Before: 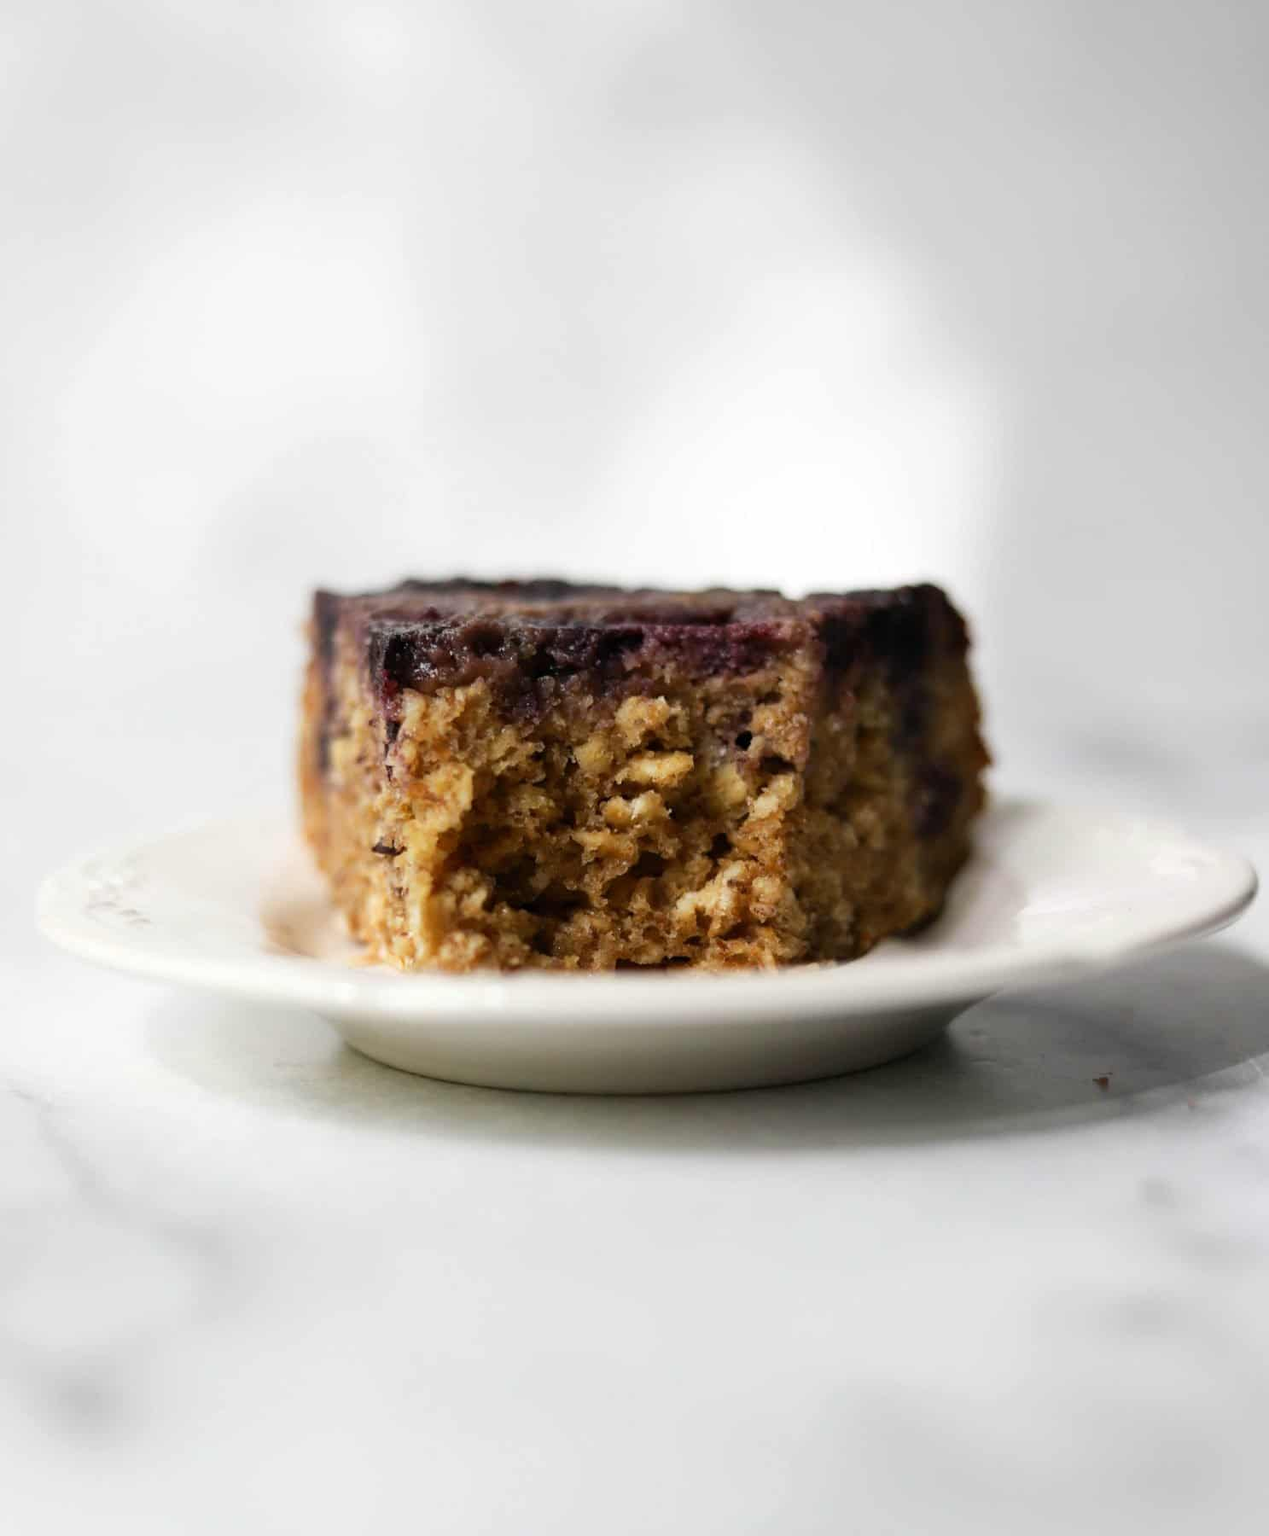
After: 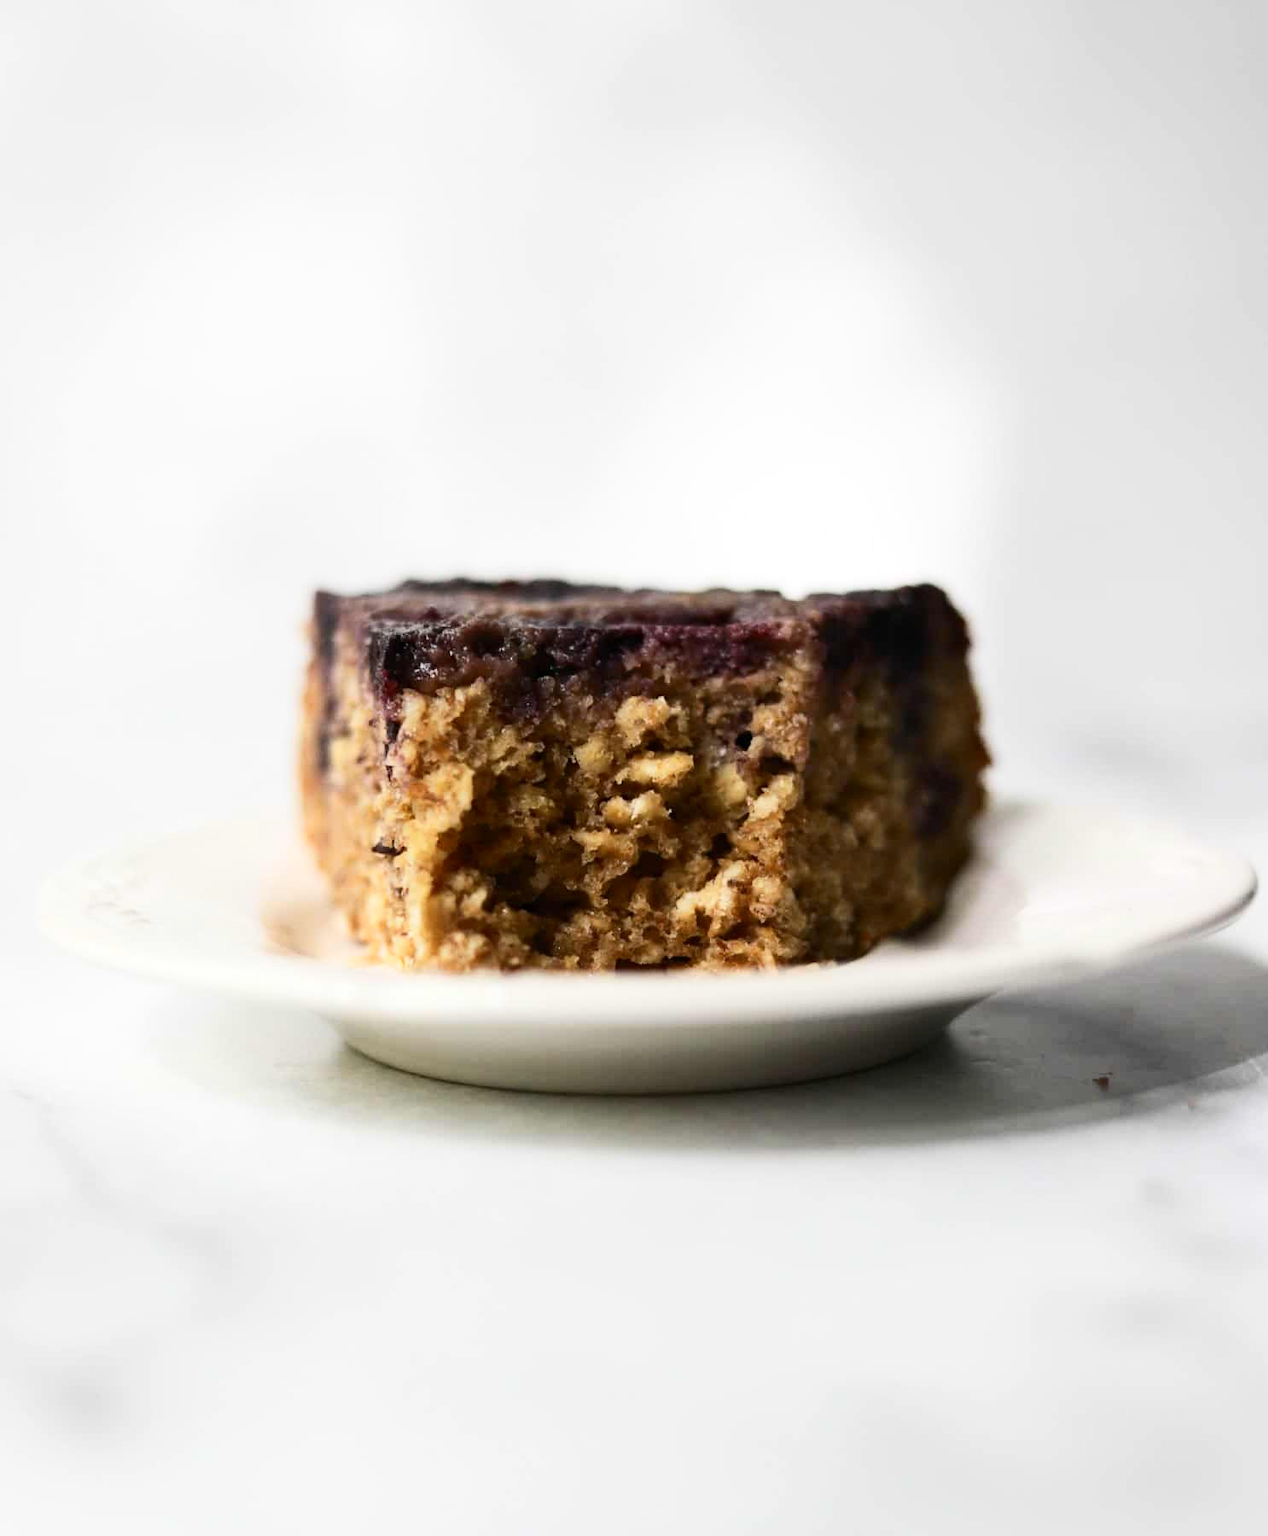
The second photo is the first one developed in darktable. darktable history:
contrast brightness saturation: contrast 0.243, brightness 0.09
